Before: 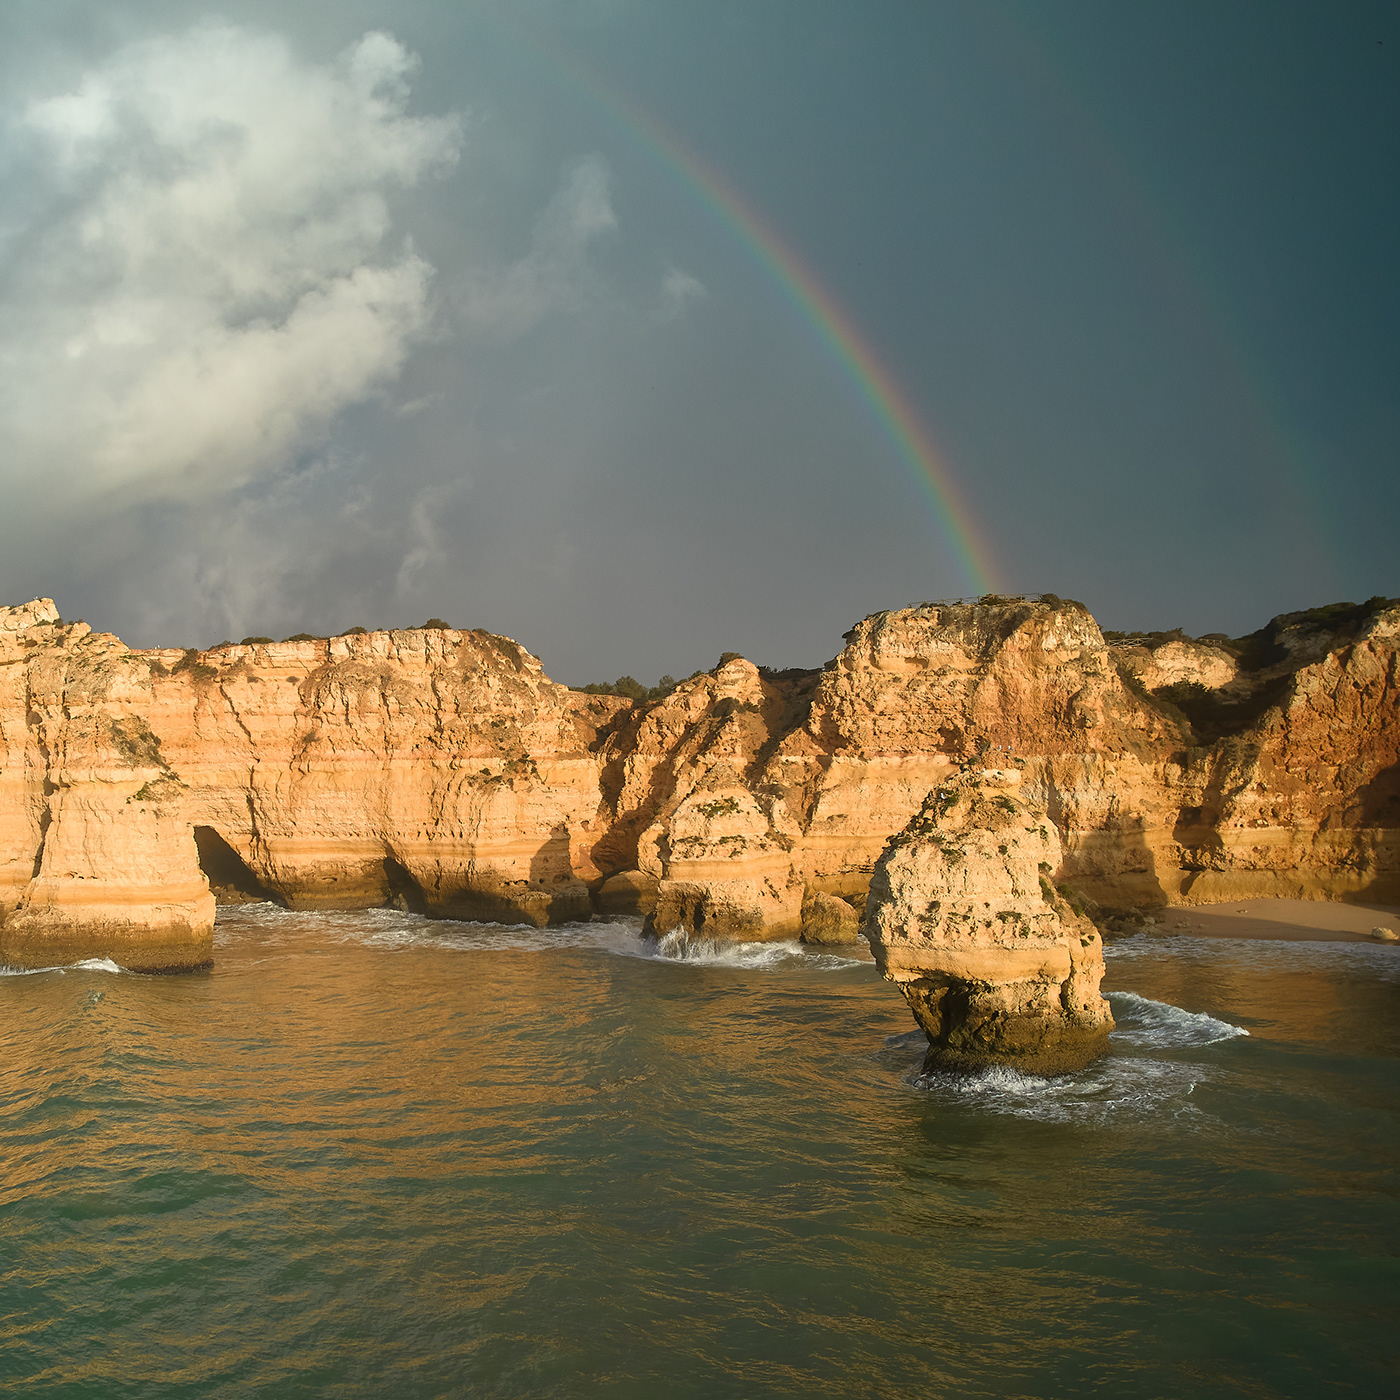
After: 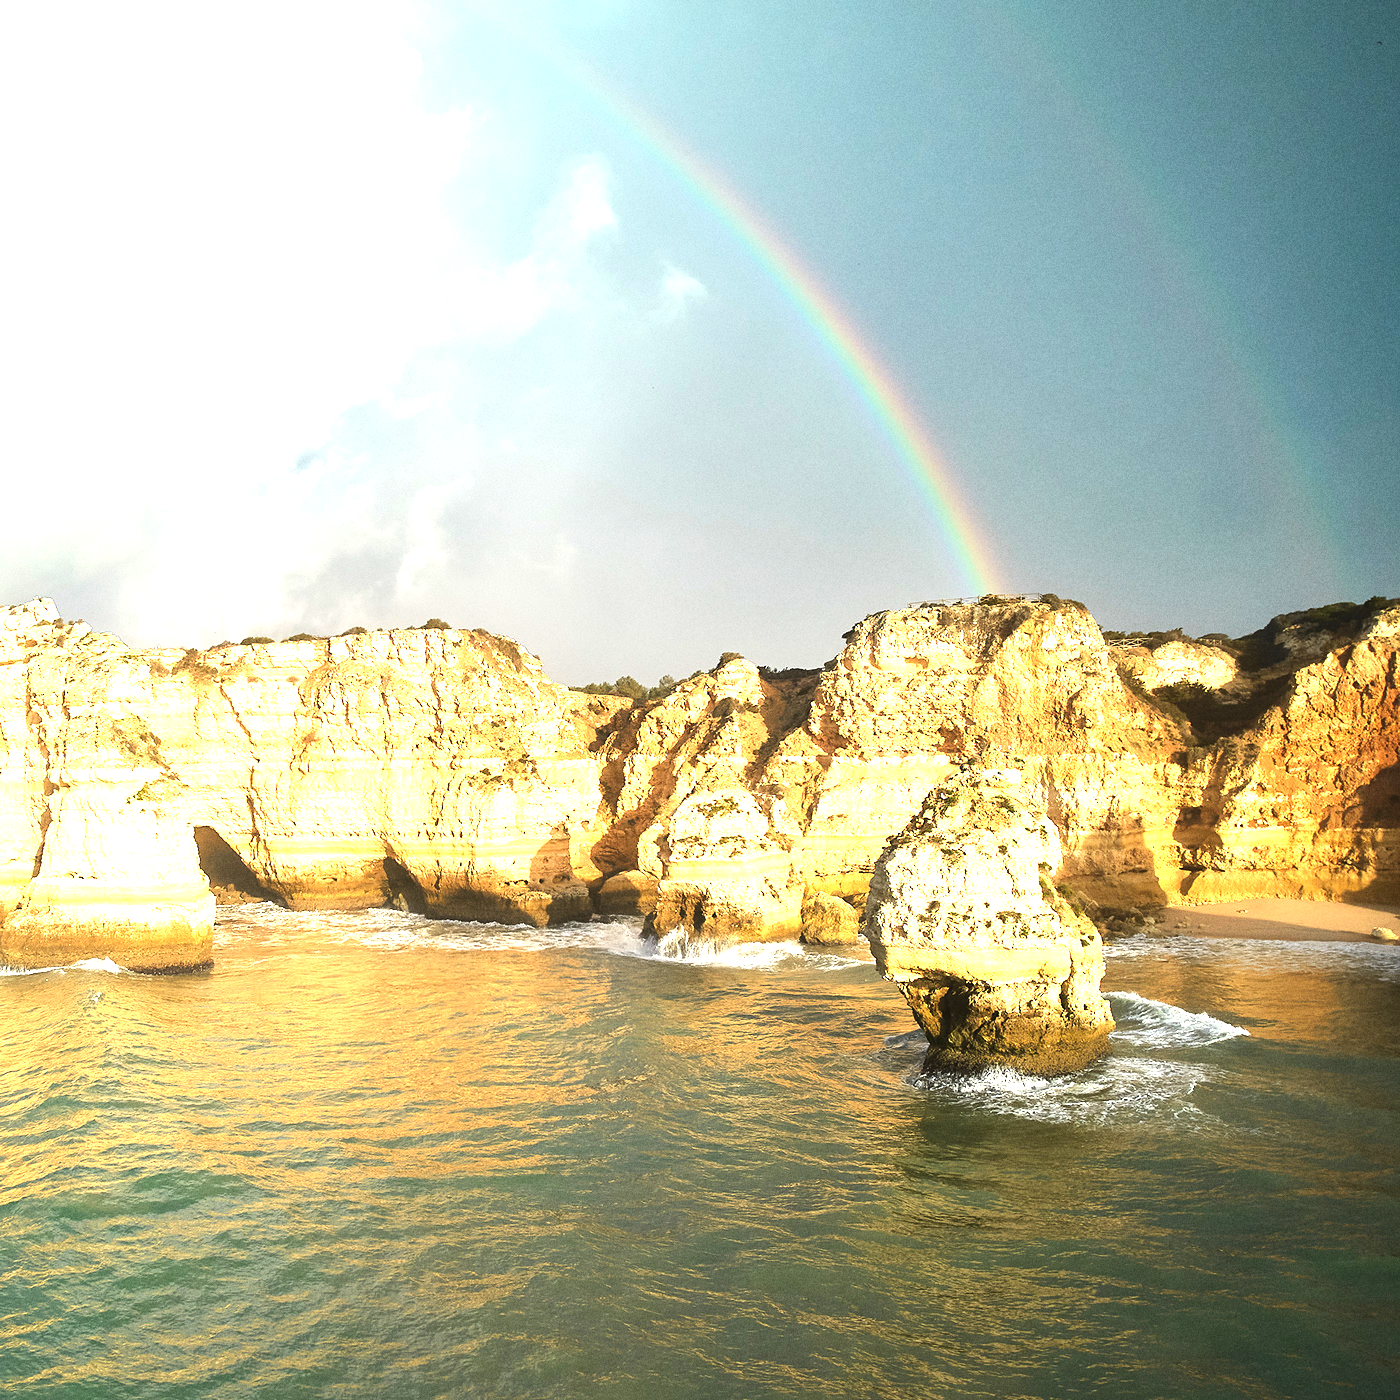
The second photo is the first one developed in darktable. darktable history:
tone equalizer: -8 EV -0.75 EV, -7 EV -0.7 EV, -6 EV -0.6 EV, -5 EV -0.4 EV, -3 EV 0.4 EV, -2 EV 0.6 EV, -1 EV 0.7 EV, +0 EV 0.75 EV, edges refinement/feathering 500, mask exposure compensation -1.57 EV, preserve details no
exposure: black level correction 0, exposure 1.4 EV, compensate highlight preservation false
grain: on, module defaults
